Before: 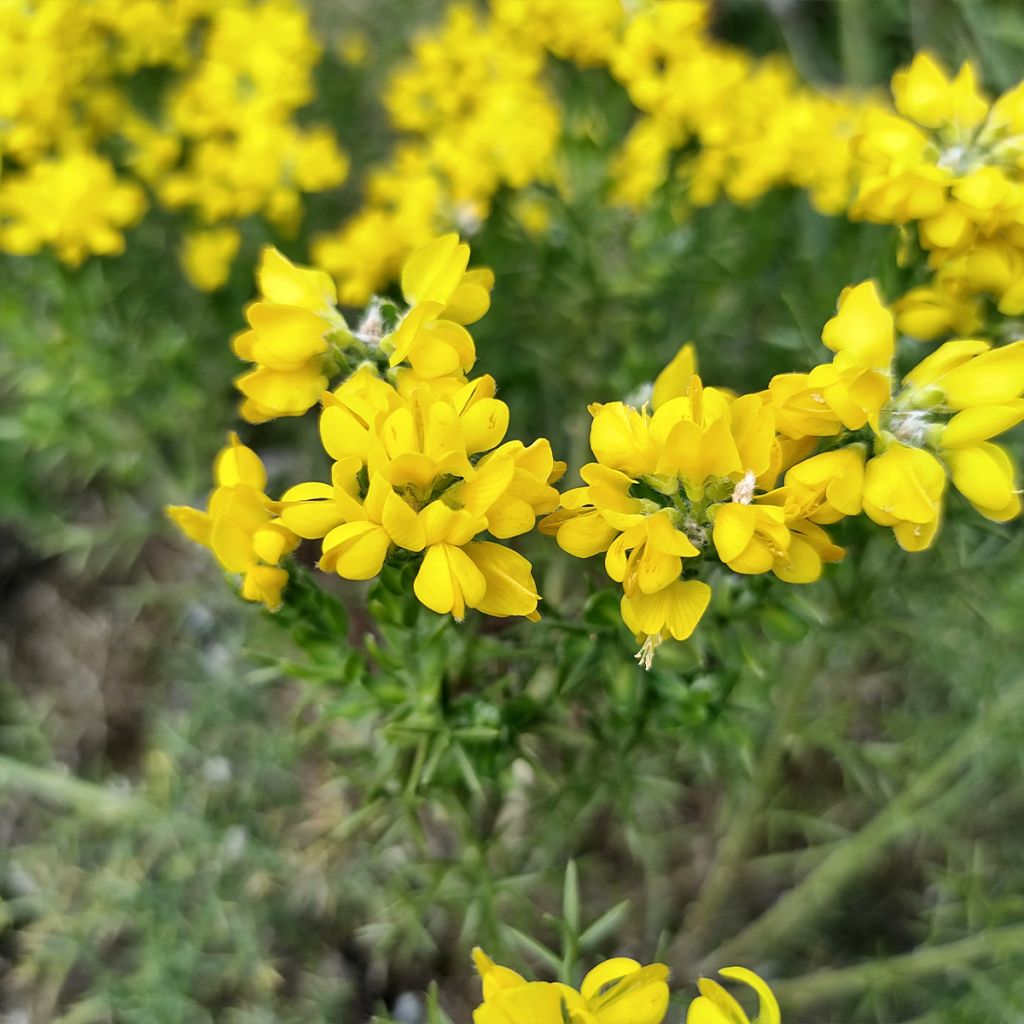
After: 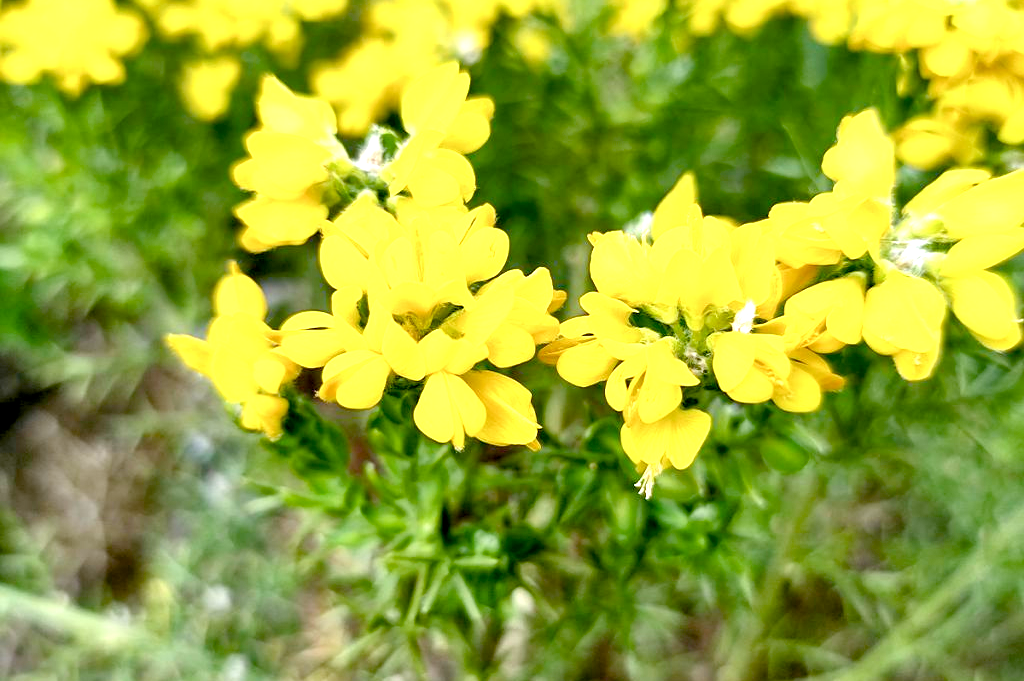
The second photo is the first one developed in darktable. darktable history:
exposure: black level correction 0.01, exposure 1 EV, compensate highlight preservation false
crop: top 16.725%, bottom 16.746%
tone equalizer: edges refinement/feathering 500, mask exposure compensation -1.57 EV, preserve details no
color balance rgb: perceptual saturation grading › global saturation 13.777%, perceptual saturation grading › highlights -30.434%, perceptual saturation grading › shadows 50.598%, global vibrance 27.226%
